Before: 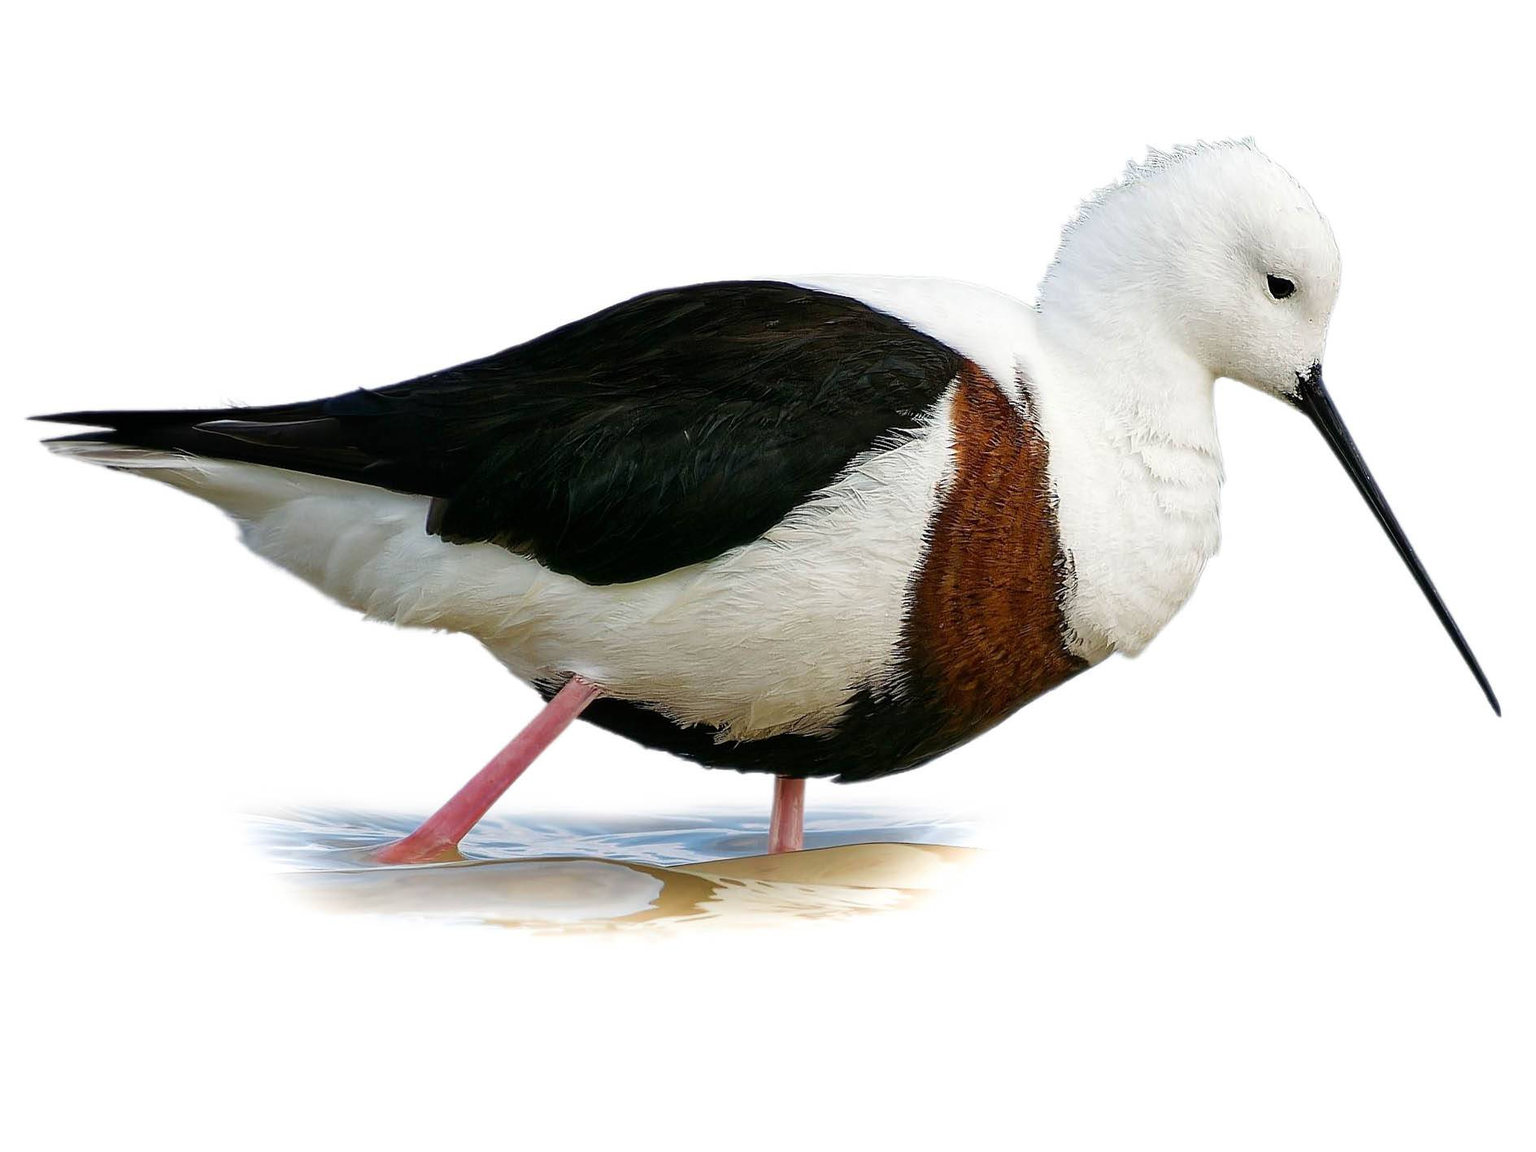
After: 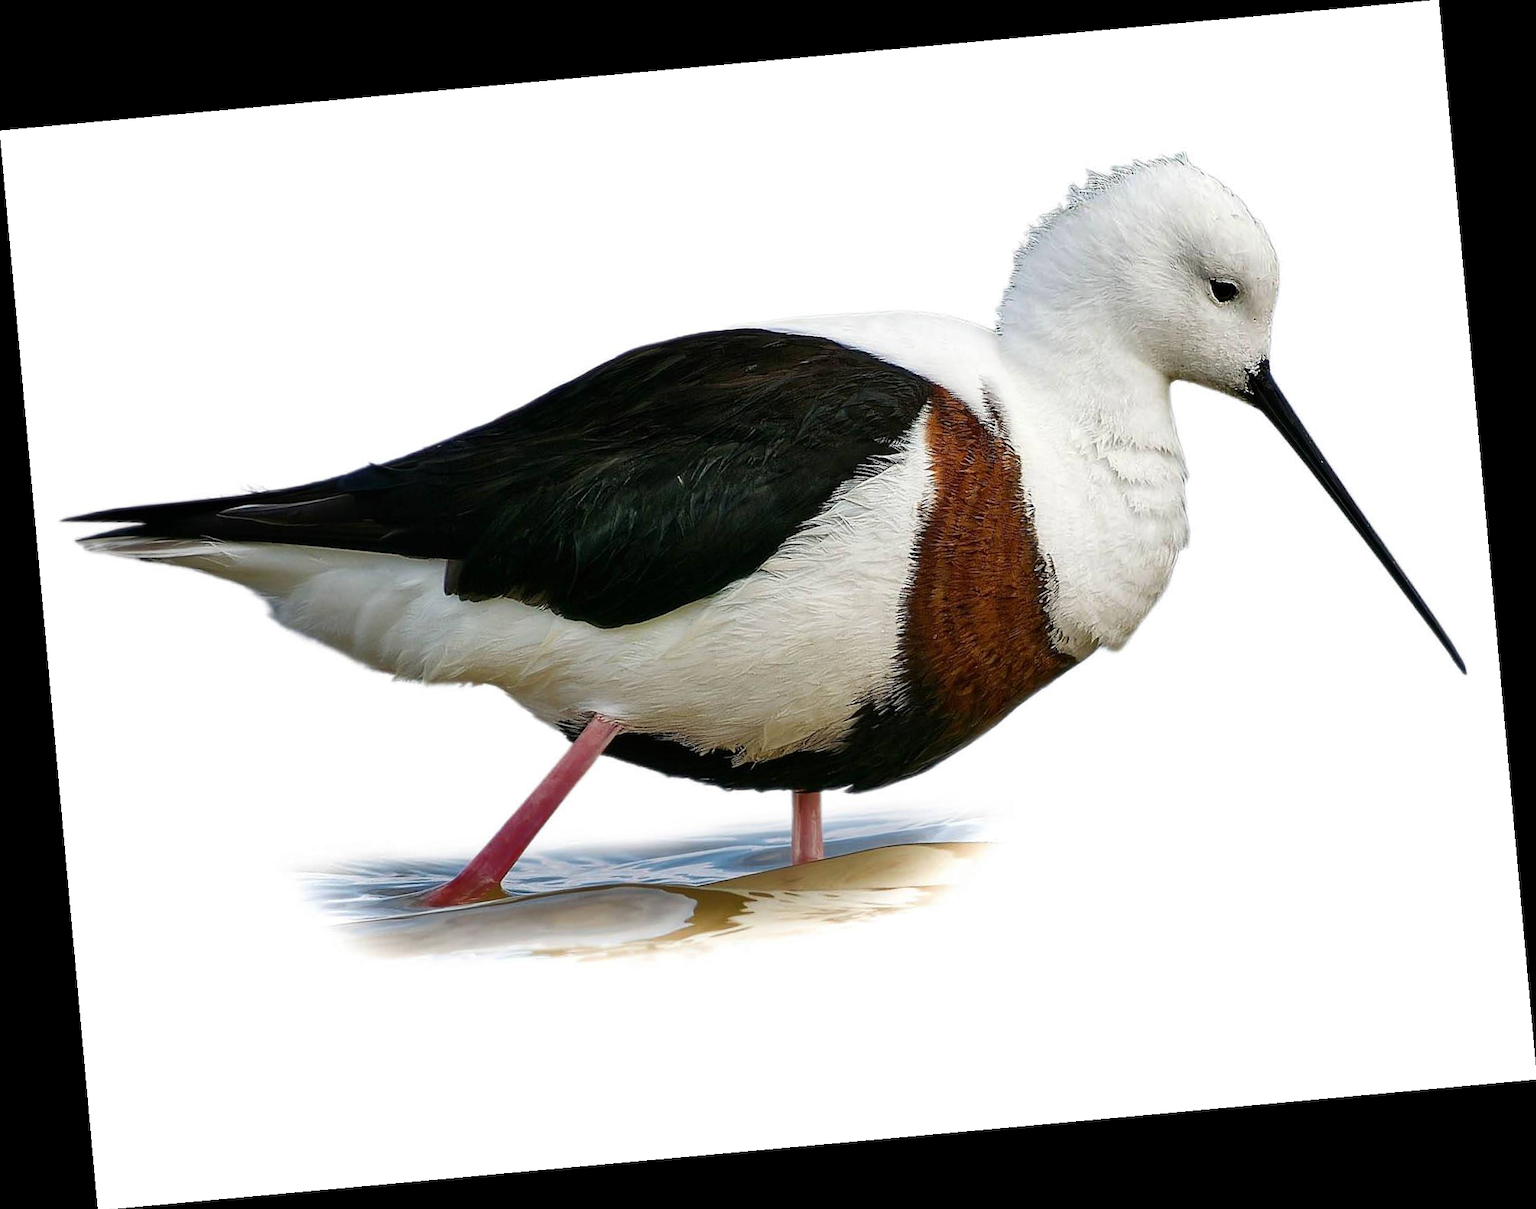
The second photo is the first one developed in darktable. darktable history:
rotate and perspective: rotation -5.2°, automatic cropping off
shadows and highlights: low approximation 0.01, soften with gaussian
